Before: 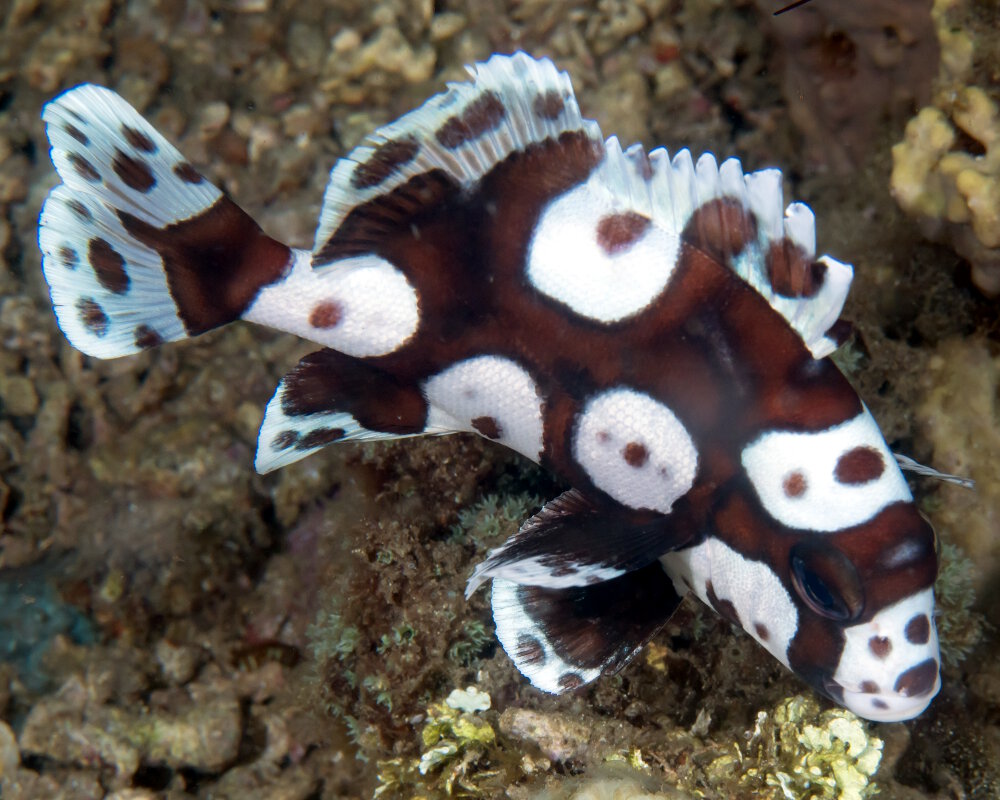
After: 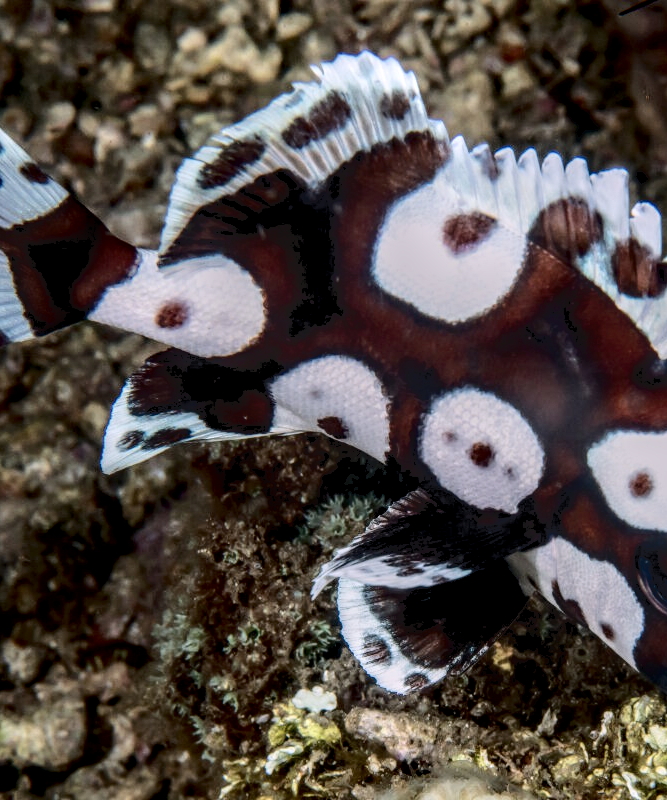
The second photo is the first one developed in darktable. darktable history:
color balance rgb: highlights gain › chroma 2.056%, highlights gain › hue 291.07°, perceptual saturation grading › global saturation 0.733%
tone curve: curves: ch0 [(0, 0) (0.003, 0.064) (0.011, 0.065) (0.025, 0.061) (0.044, 0.068) (0.069, 0.083) (0.1, 0.102) (0.136, 0.126) (0.177, 0.172) (0.224, 0.225) (0.277, 0.306) (0.335, 0.397) (0.399, 0.483) (0.468, 0.56) (0.543, 0.634) (0.623, 0.708) (0.709, 0.77) (0.801, 0.832) (0.898, 0.899) (1, 1)], color space Lab, independent channels, preserve colors none
local contrast: highlights 6%, shadows 4%, detail 182%
crop: left 15.42%, right 17.868%
exposure: black level correction 0.009, exposure -0.653 EV, compensate highlight preservation false
